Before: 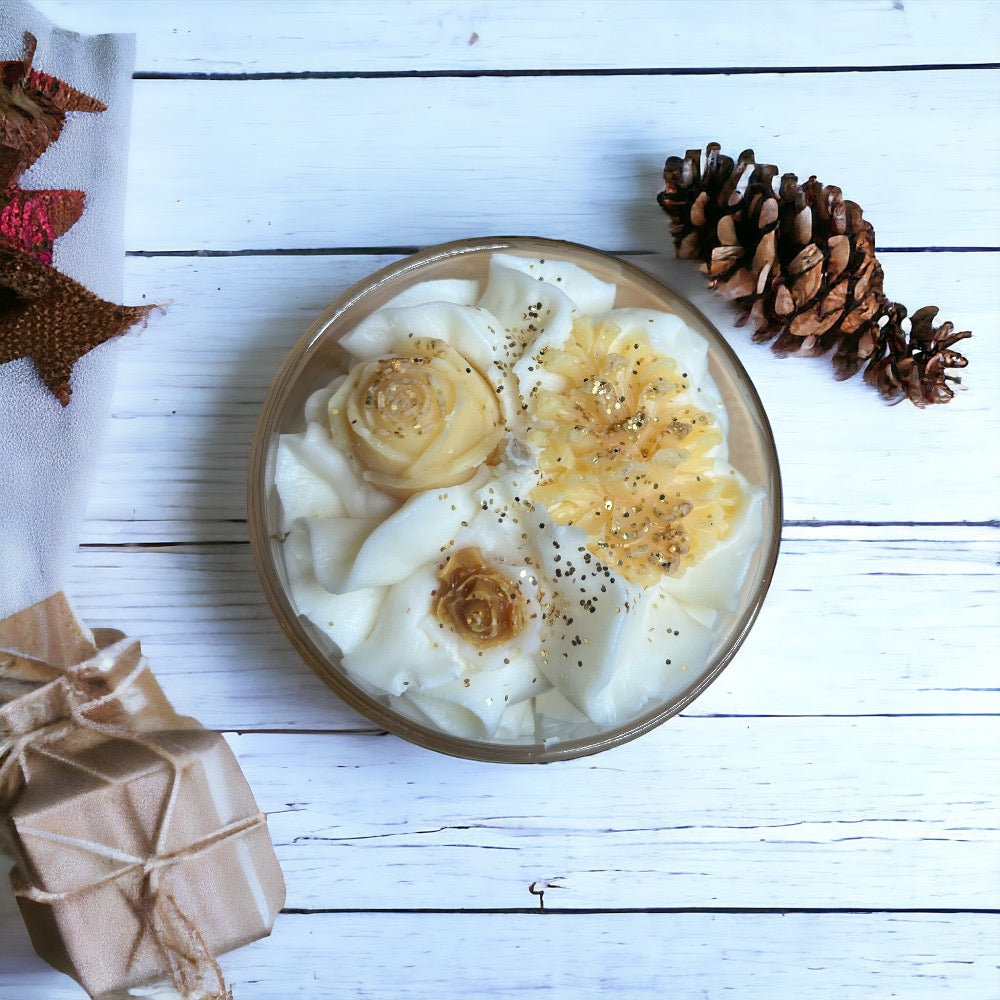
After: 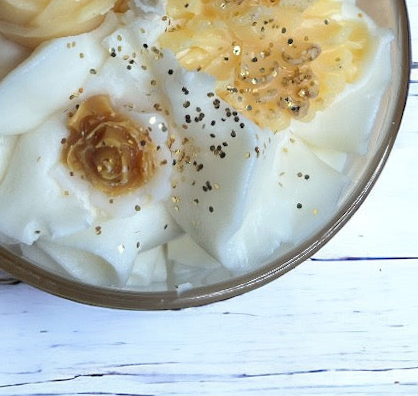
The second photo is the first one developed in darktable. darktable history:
crop: left 37.221%, top 45.169%, right 20.63%, bottom 13.777%
rotate and perspective: rotation -1°, crop left 0.011, crop right 0.989, crop top 0.025, crop bottom 0.975
